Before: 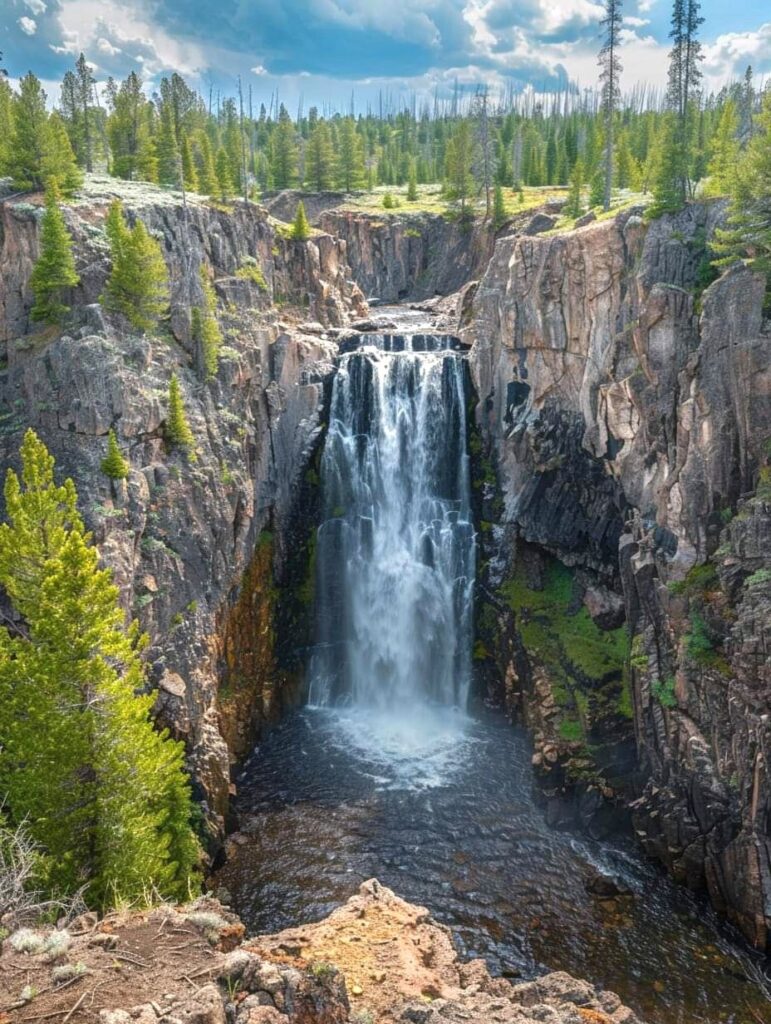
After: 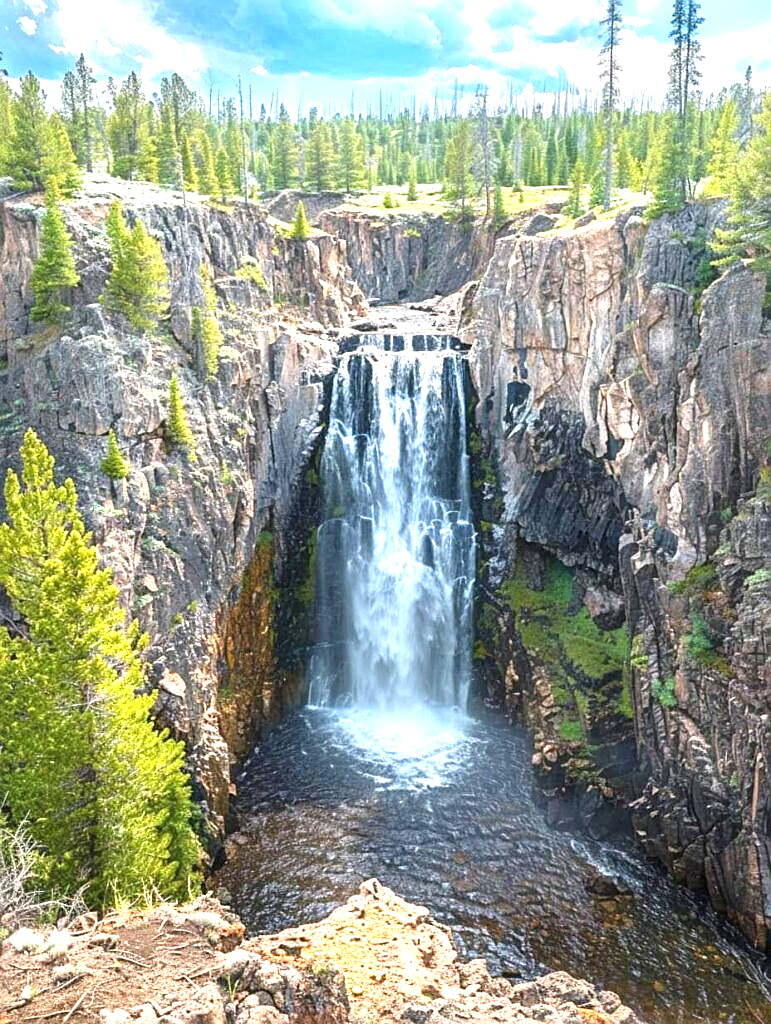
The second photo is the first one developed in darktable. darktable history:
color zones: curves: ch0 [(0.25, 0.5) (0.463, 0.627) (0.484, 0.637) (0.75, 0.5)]
exposure: exposure 1.09 EV, compensate highlight preservation false
sharpen: on, module defaults
